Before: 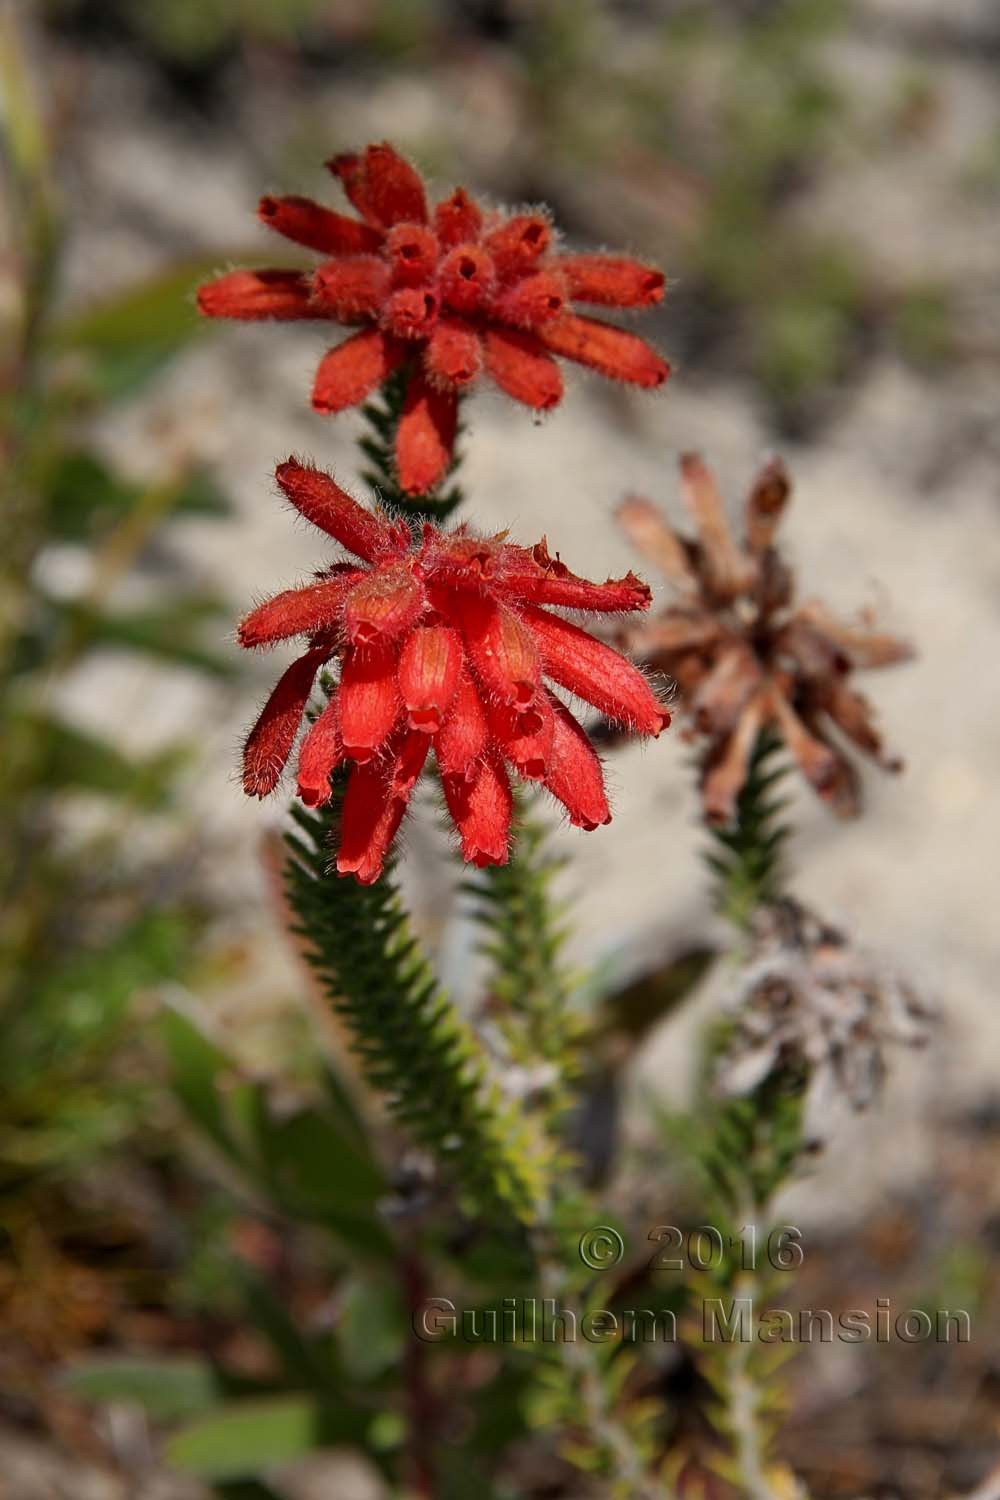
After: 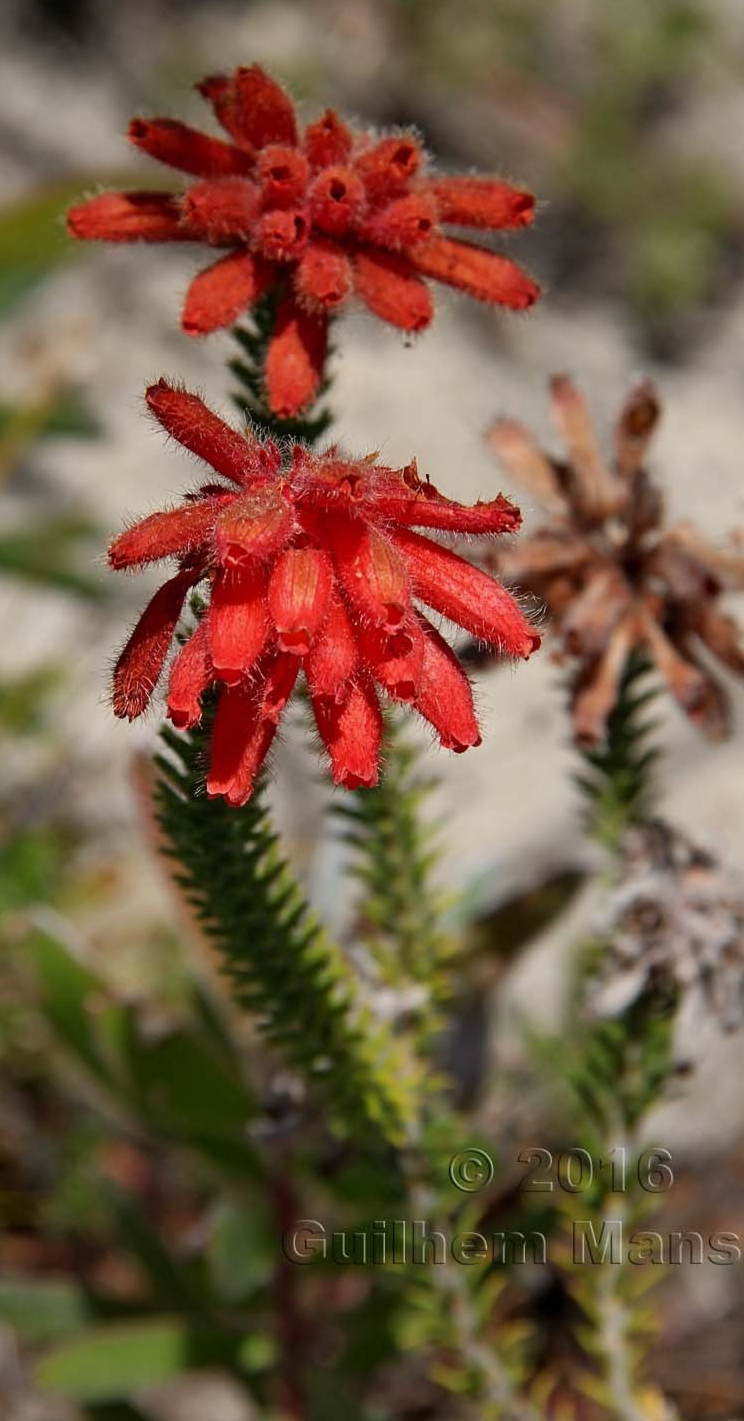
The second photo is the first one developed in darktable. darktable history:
crop and rotate: left 13.007%, top 5.266%, right 12.527%
